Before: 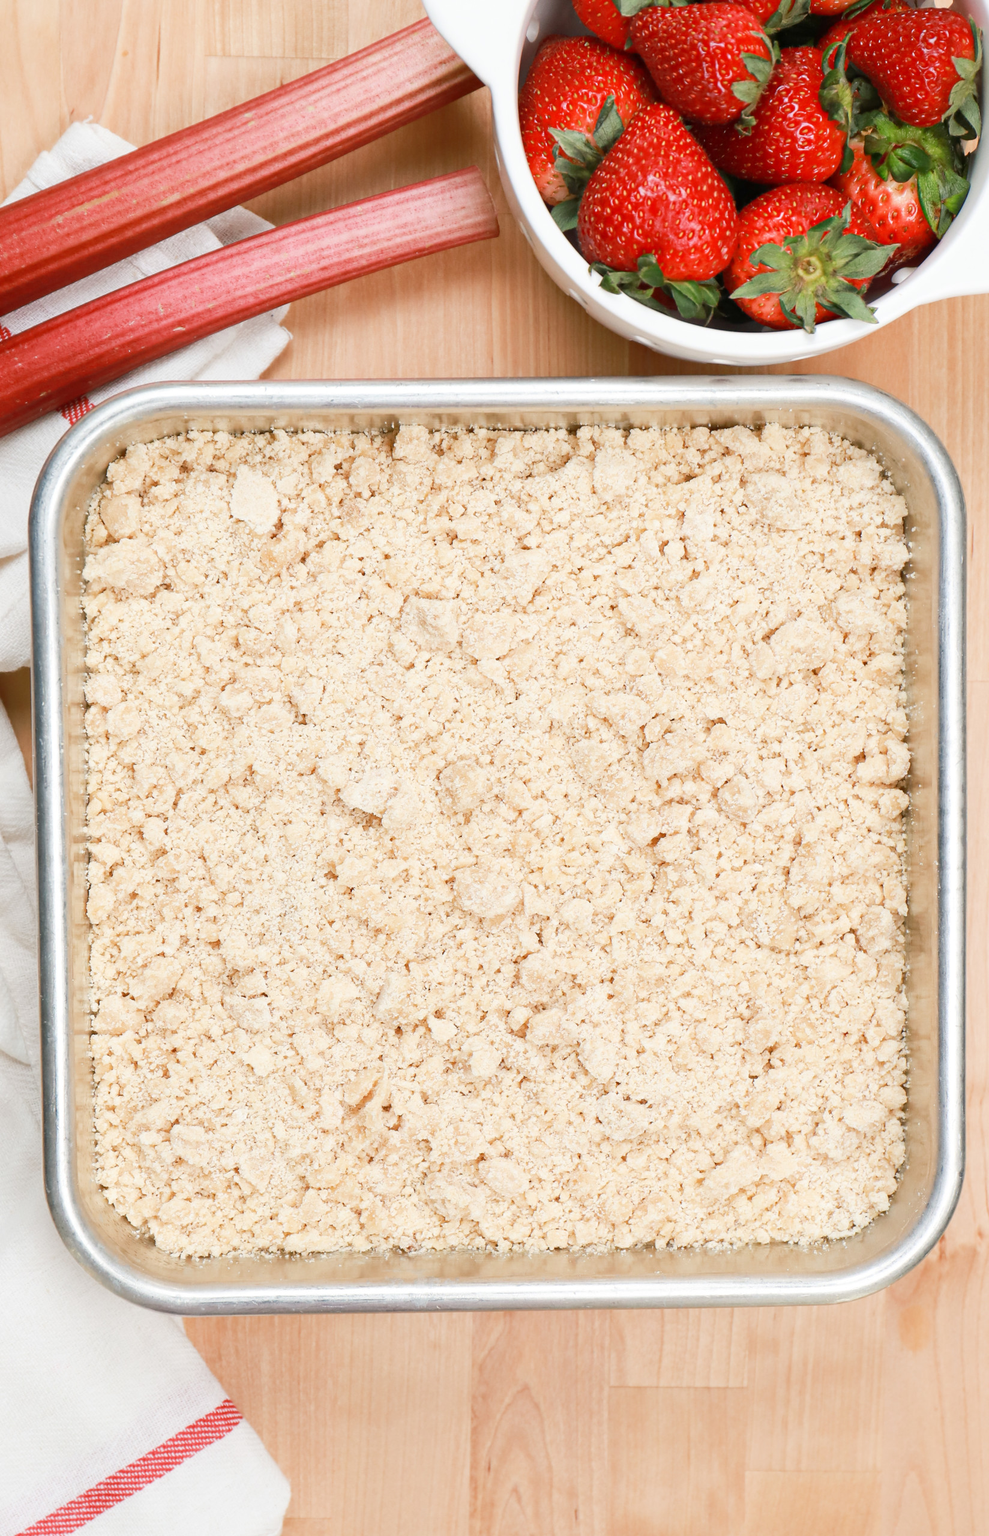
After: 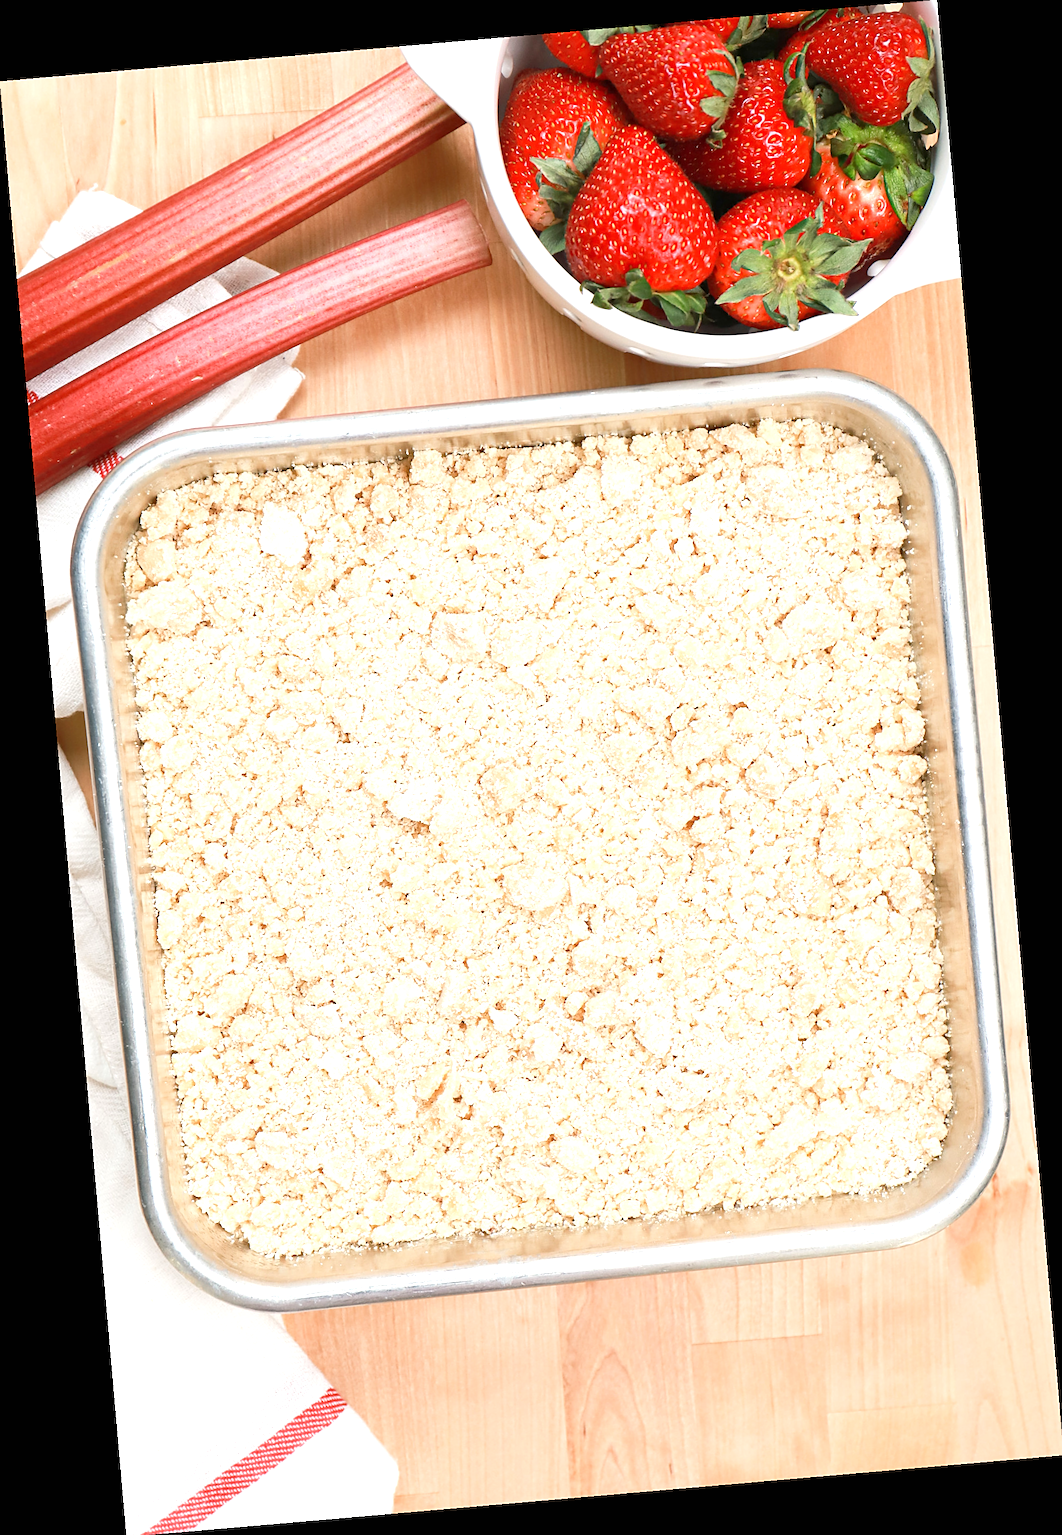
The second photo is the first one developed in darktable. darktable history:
rotate and perspective: rotation -4.98°, automatic cropping off
exposure: black level correction 0, exposure 0.5 EV, compensate exposure bias true, compensate highlight preservation false
sharpen: on, module defaults
